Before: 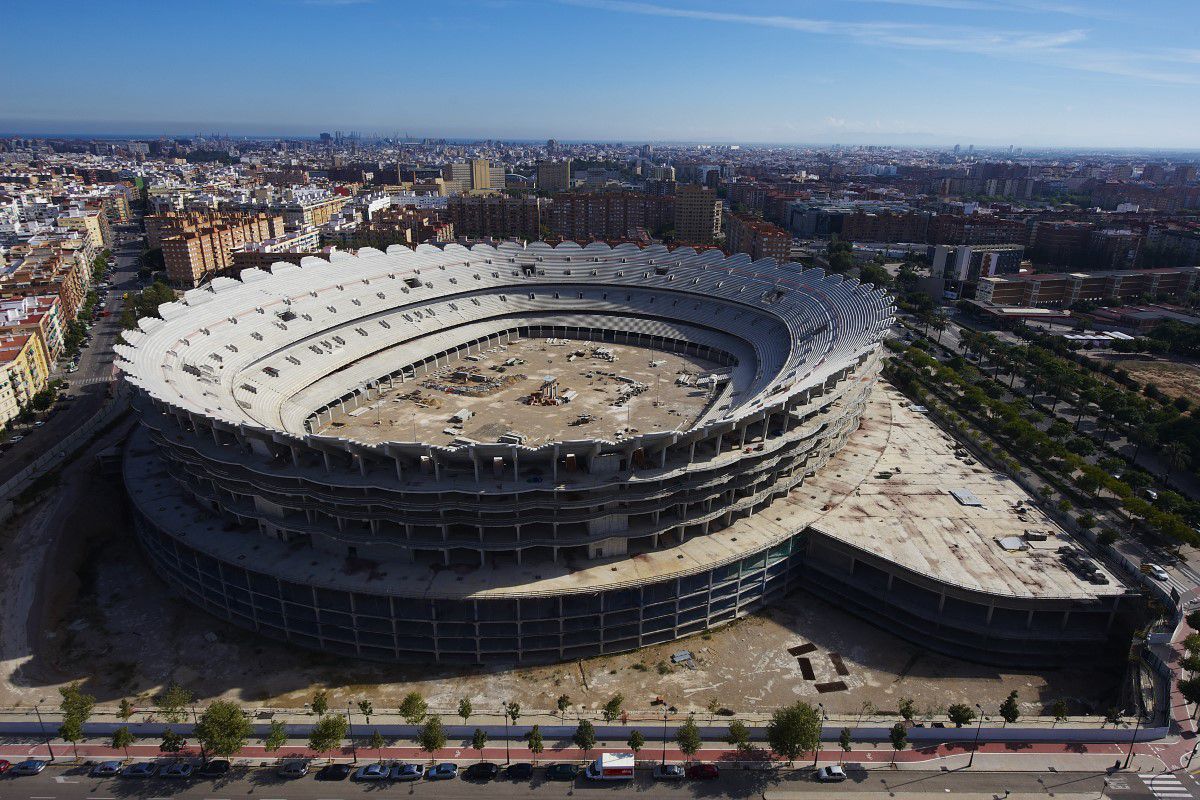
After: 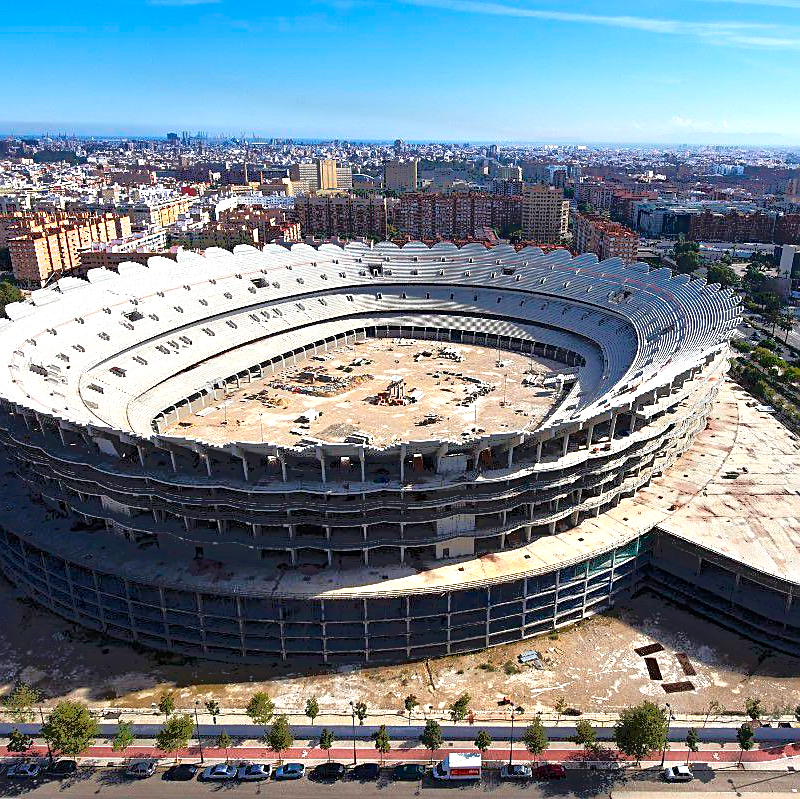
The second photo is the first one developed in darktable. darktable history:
tone equalizer: -7 EV -0.617 EV, -6 EV 0.986 EV, -5 EV -0.48 EV, -4 EV 0.402 EV, -3 EV 0.428 EV, -2 EV 0.133 EV, -1 EV -0.153 EV, +0 EV -0.366 EV, mask exposure compensation -0.504 EV
exposure: black level correction 0, exposure 1.199 EV, compensate highlight preservation false
sharpen: on, module defaults
crop and rotate: left 12.806%, right 20.5%
